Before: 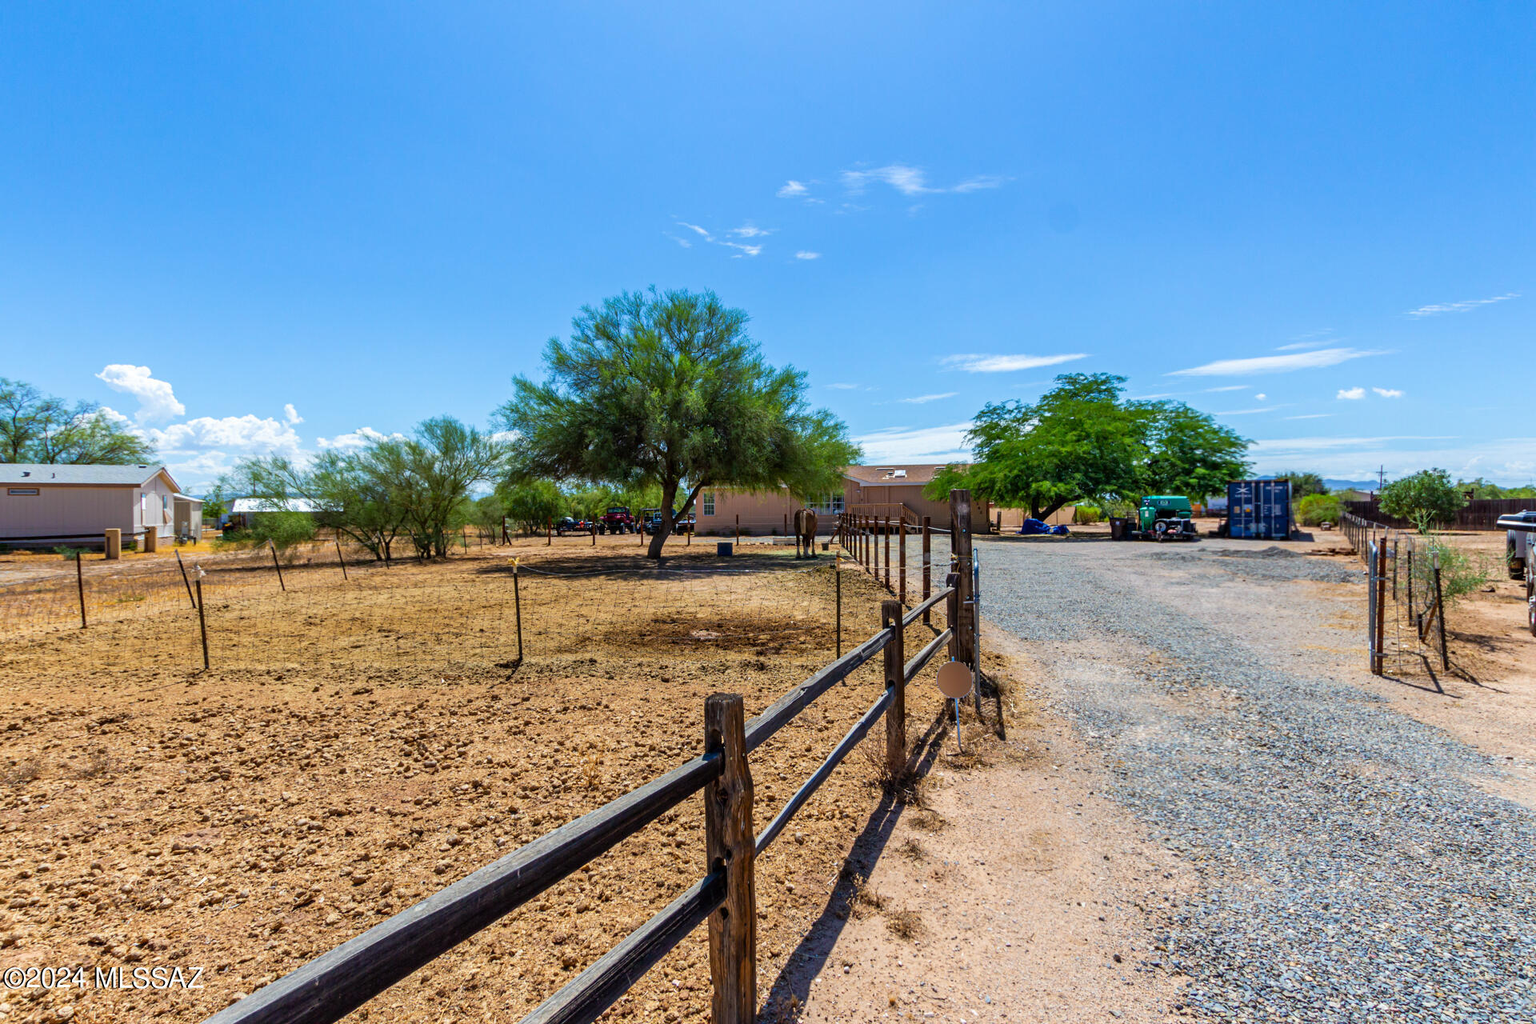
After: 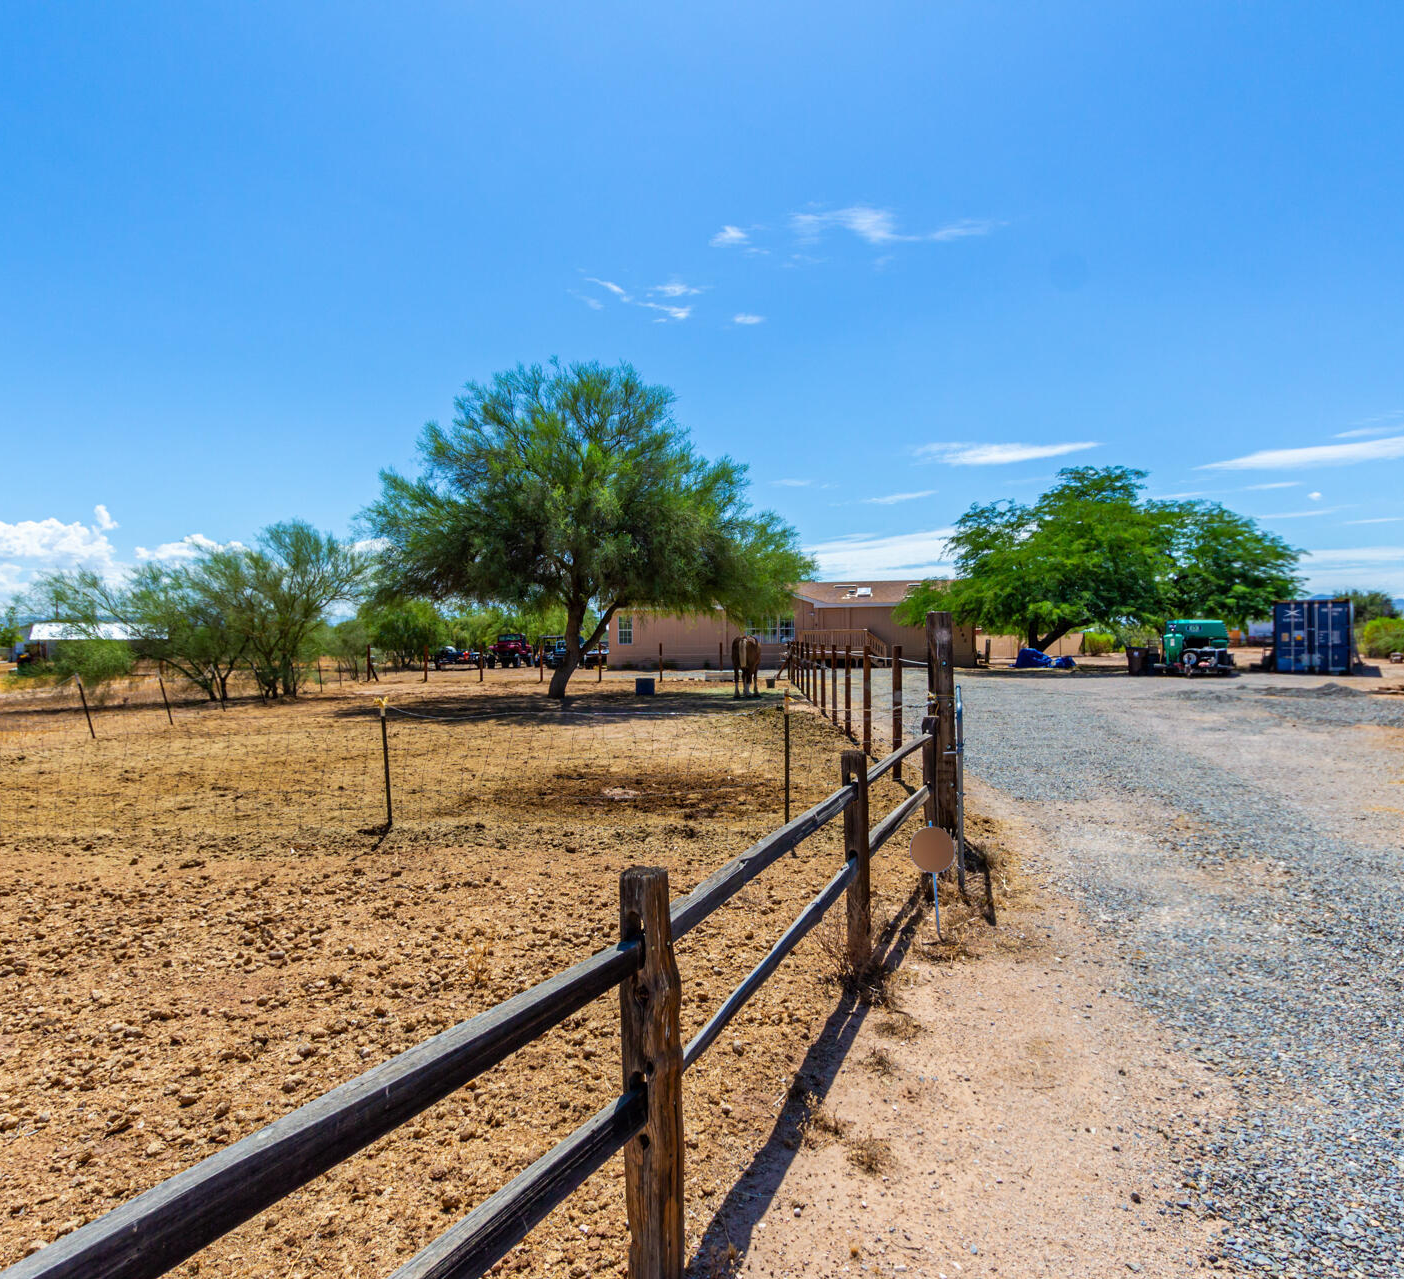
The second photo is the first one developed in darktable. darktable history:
crop: left 13.601%, right 13.243%
